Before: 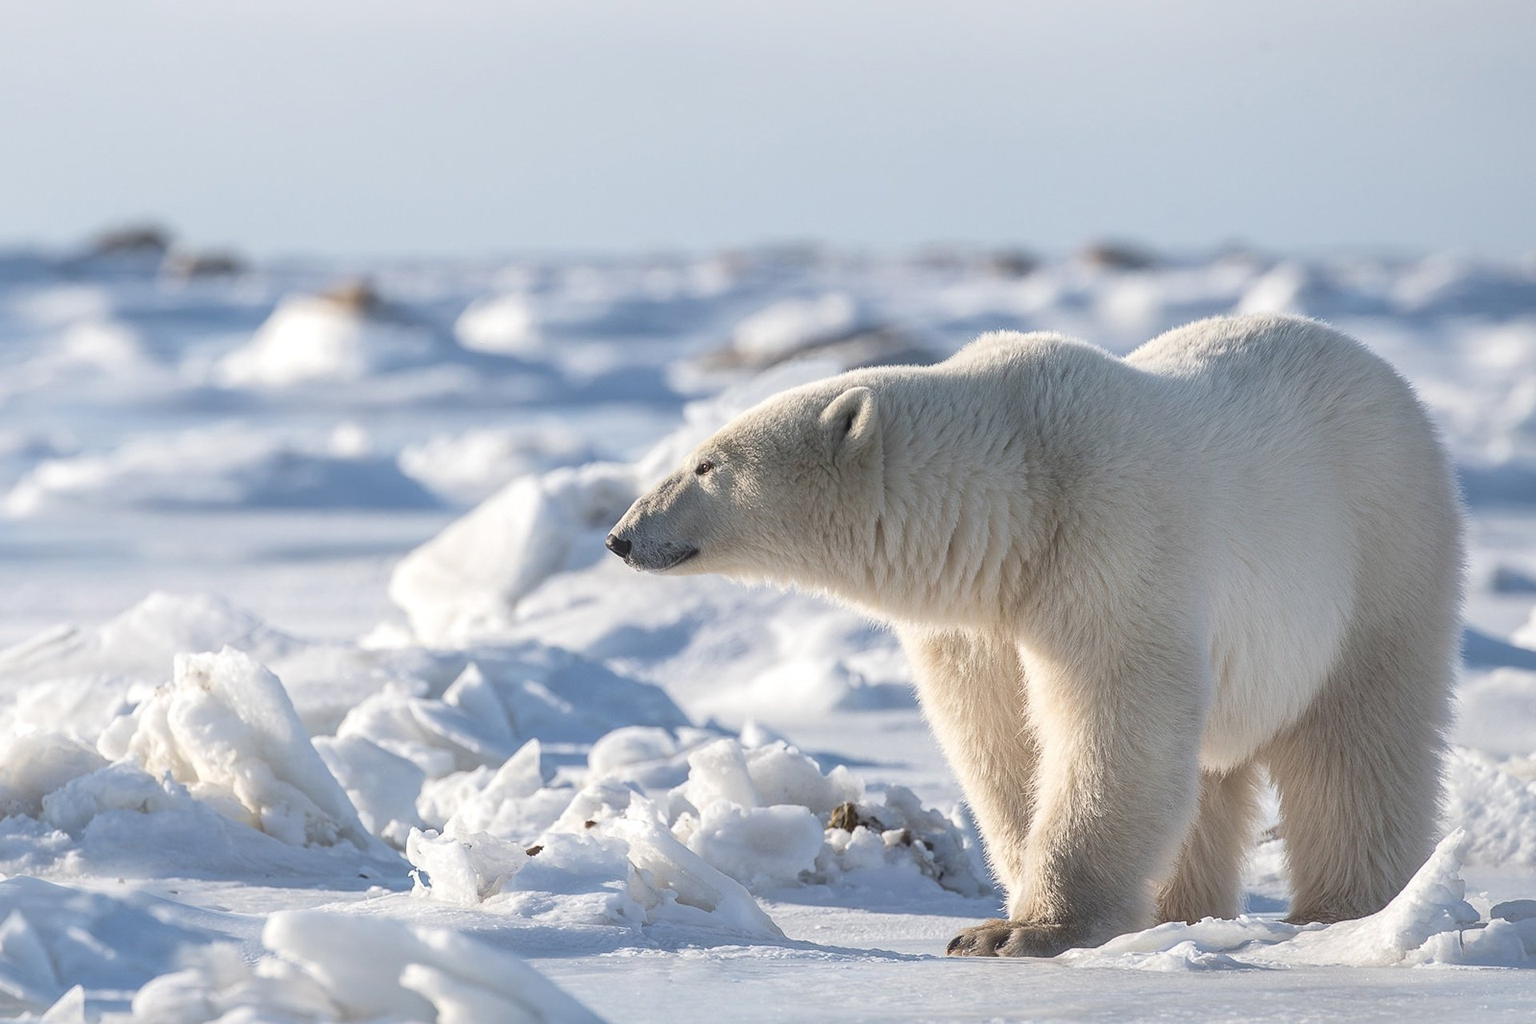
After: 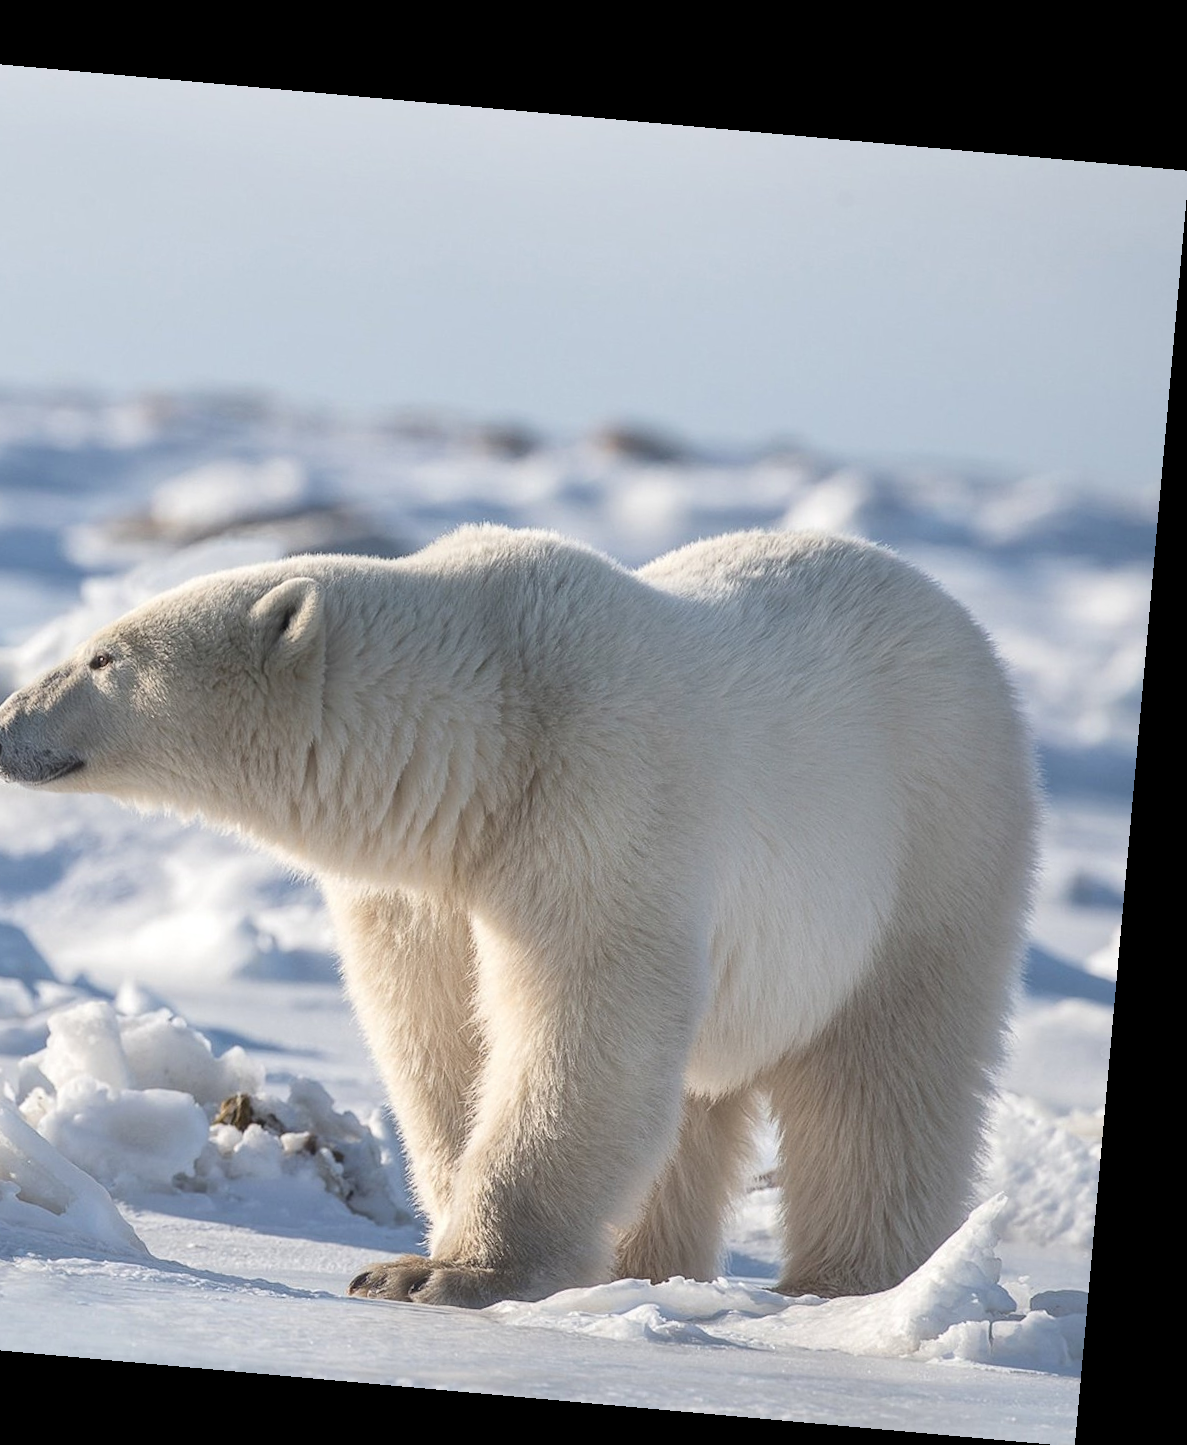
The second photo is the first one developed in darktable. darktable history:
rotate and perspective: rotation 5.12°, automatic cropping off
crop: left 41.402%
